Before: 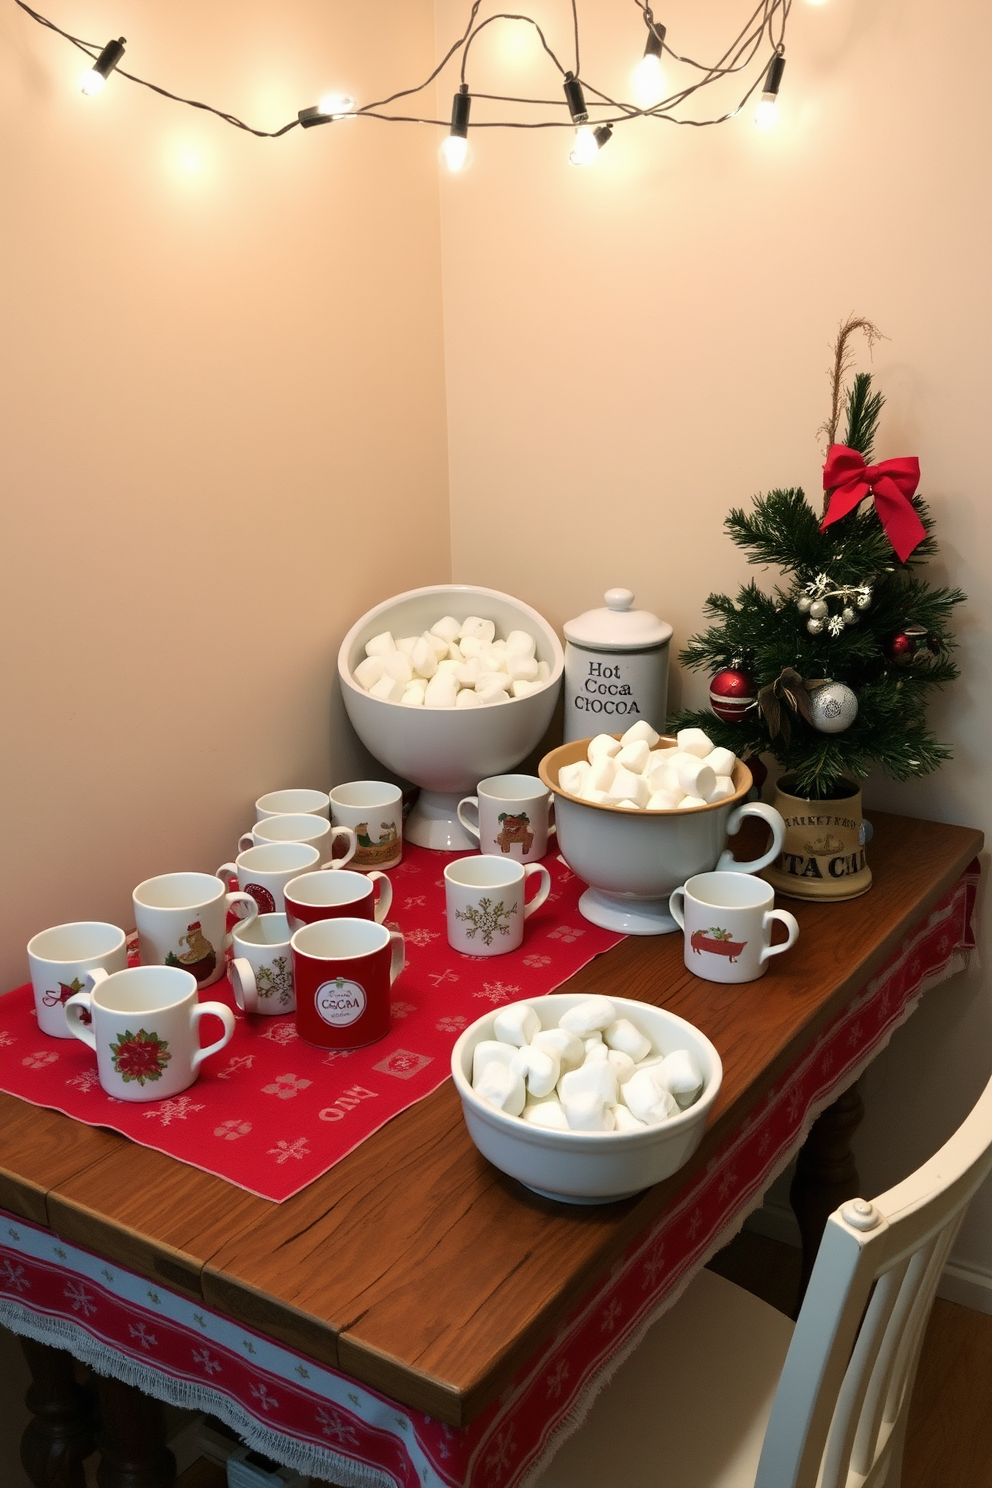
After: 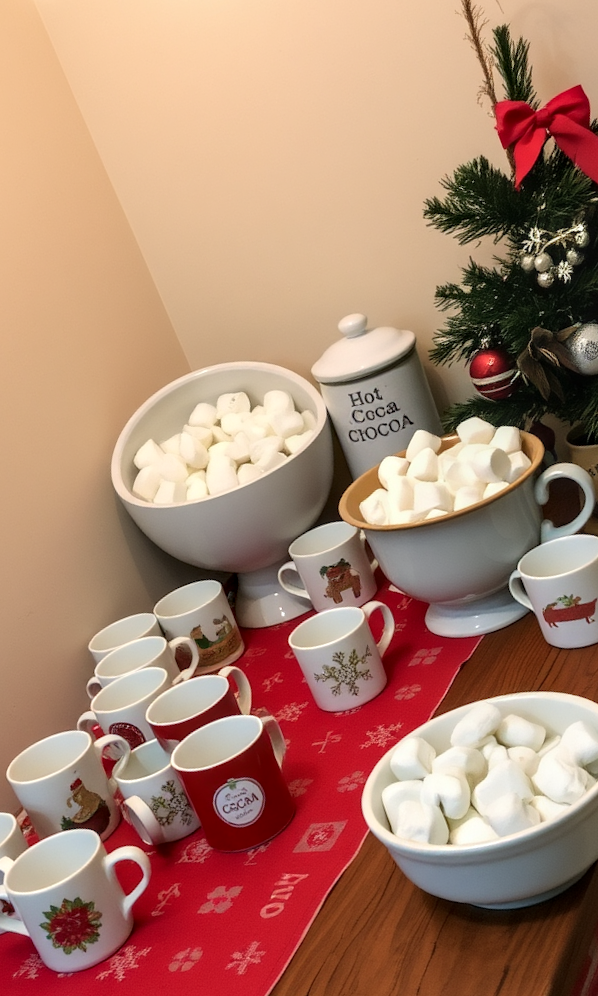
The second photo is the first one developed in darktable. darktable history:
crop and rotate: angle 21.26°, left 6.769%, right 4.228%, bottom 1.181%
local contrast: on, module defaults
